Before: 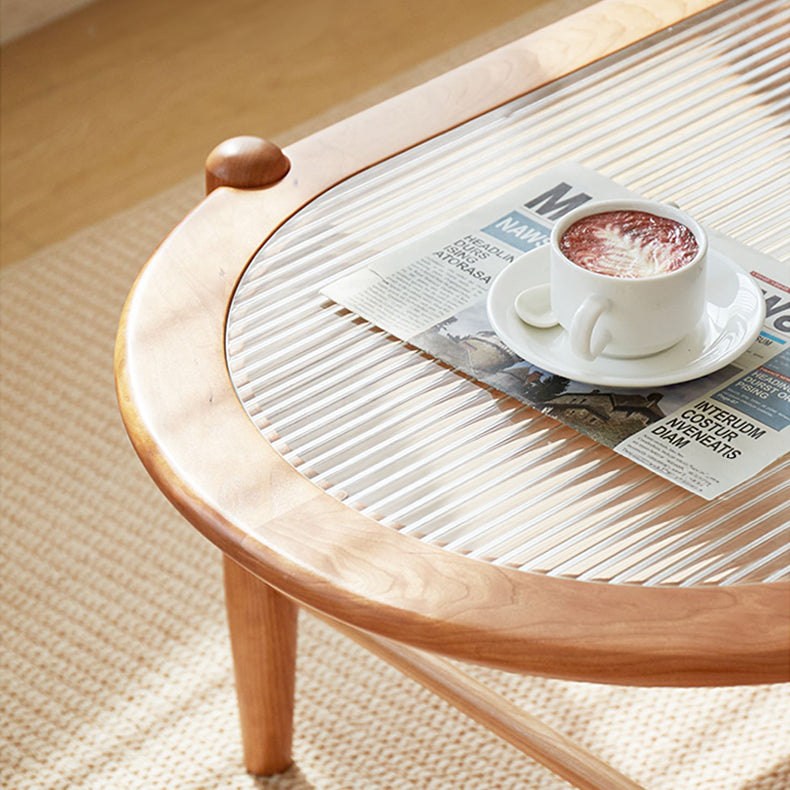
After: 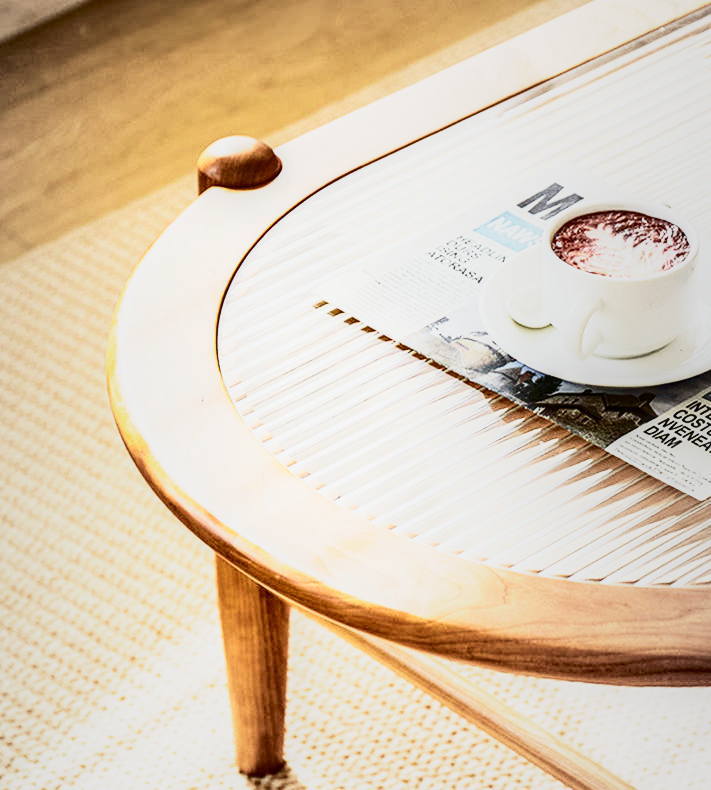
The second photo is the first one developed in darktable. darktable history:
local contrast: highlights 40%, shadows 60%, detail 136%, midtone range 0.514
base curve: curves: ch0 [(0, 0) (0.088, 0.125) (0.176, 0.251) (0.354, 0.501) (0.613, 0.749) (1, 0.877)], preserve colors none
crop and rotate: left 1.088%, right 8.807%
white balance: emerald 1
shadows and highlights: shadows 25, white point adjustment -3, highlights -30
color balance rgb: linear chroma grading › global chroma 9%, perceptual saturation grading › global saturation 36%, perceptual saturation grading › shadows 35%, perceptual brilliance grading › global brilliance 15%, perceptual brilliance grading › shadows -35%, global vibrance 15%
vignetting: fall-off start 18.21%, fall-off radius 137.95%, brightness -0.207, center (-0.078, 0.066), width/height ratio 0.62, shape 0.59
contrast brightness saturation: contrast 0.5, saturation -0.1
